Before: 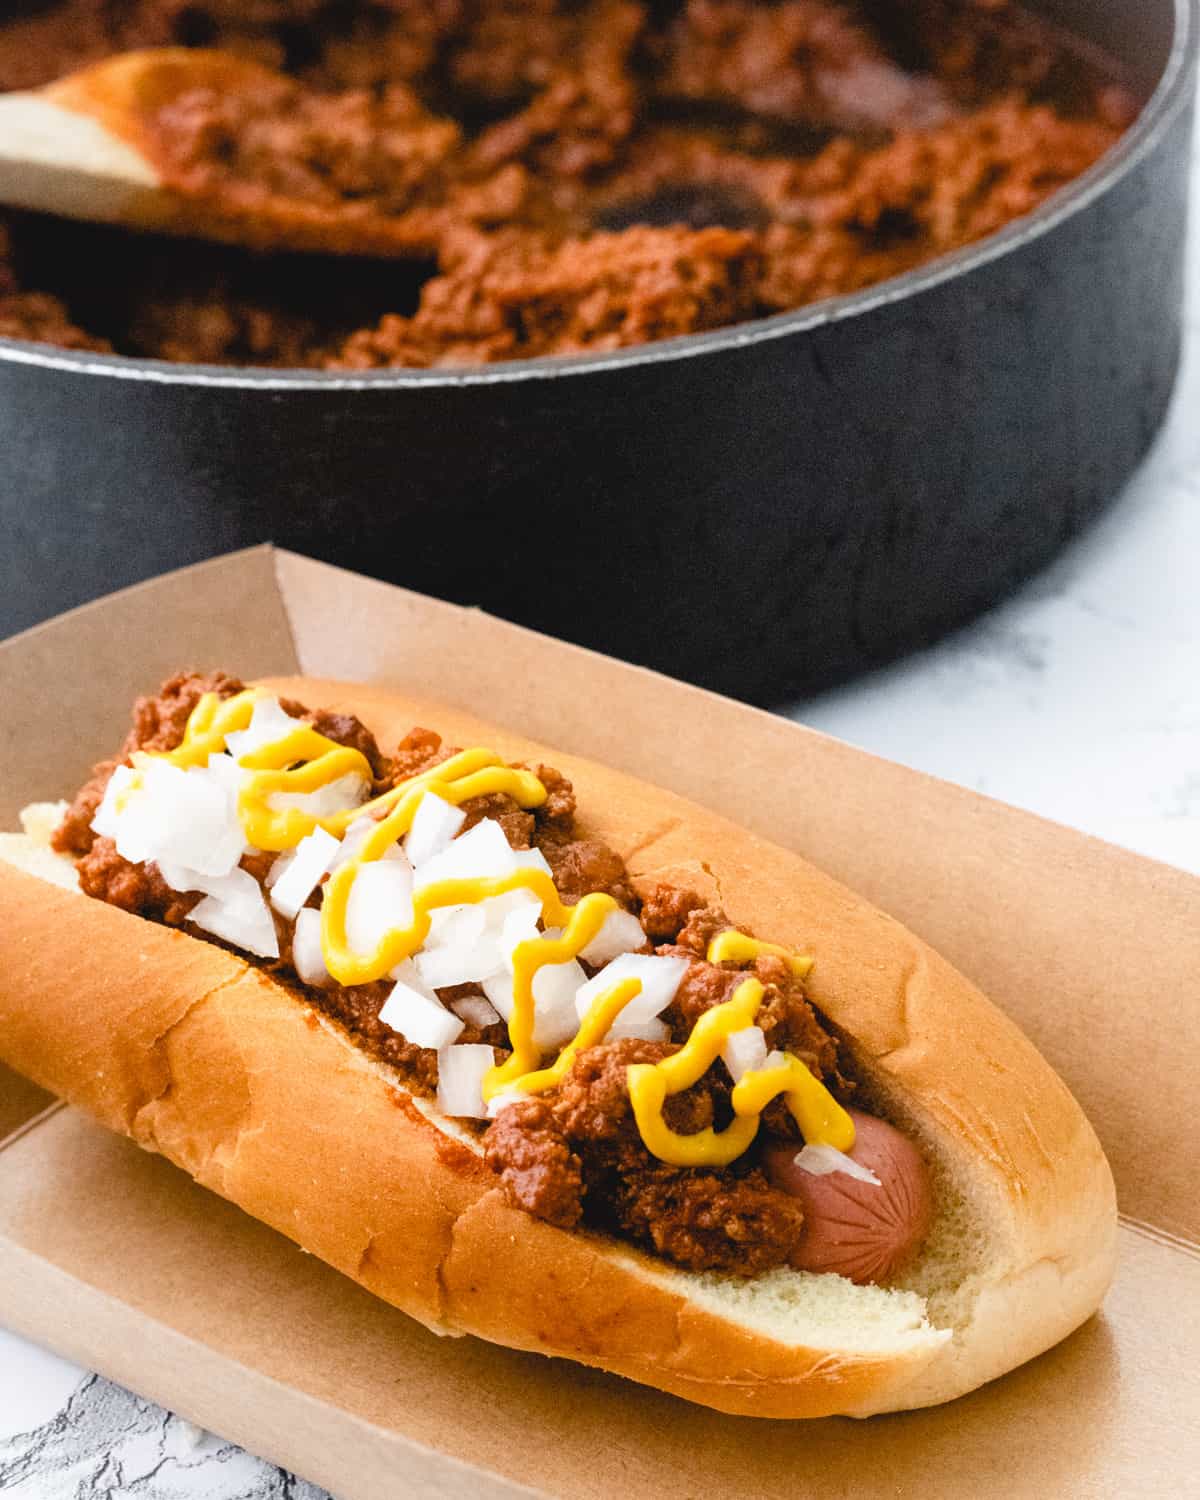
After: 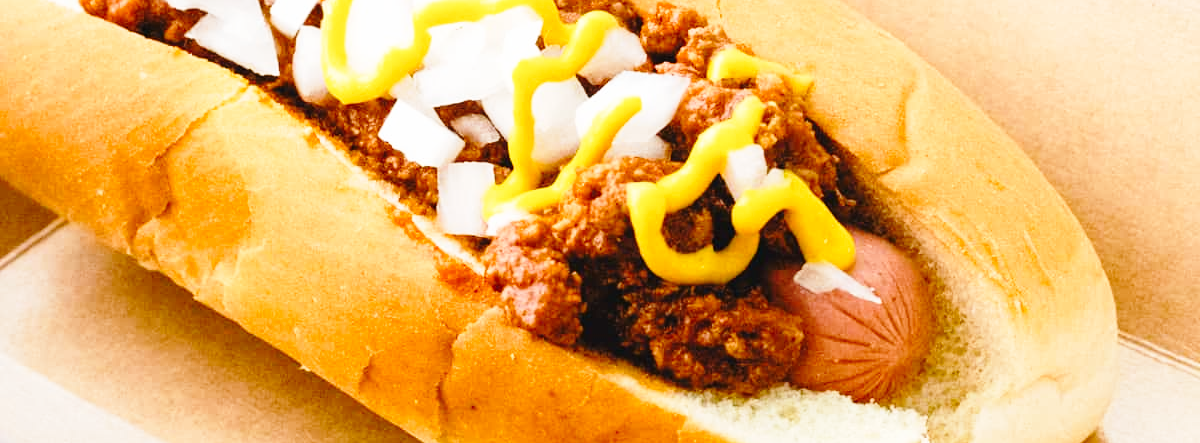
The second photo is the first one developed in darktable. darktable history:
base curve: curves: ch0 [(0, 0) (0.028, 0.03) (0.121, 0.232) (0.46, 0.748) (0.859, 0.968) (1, 1)], preserve colors none
crop and rotate: top 58.856%, bottom 11.593%
